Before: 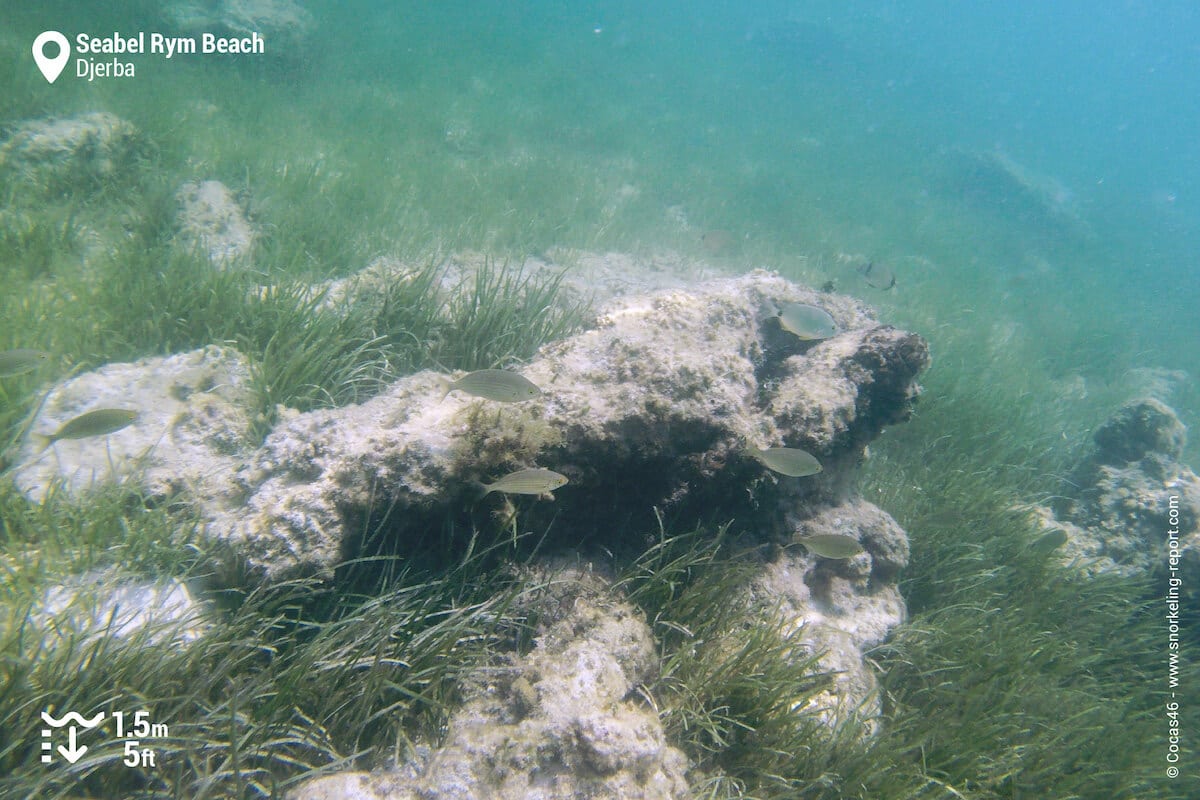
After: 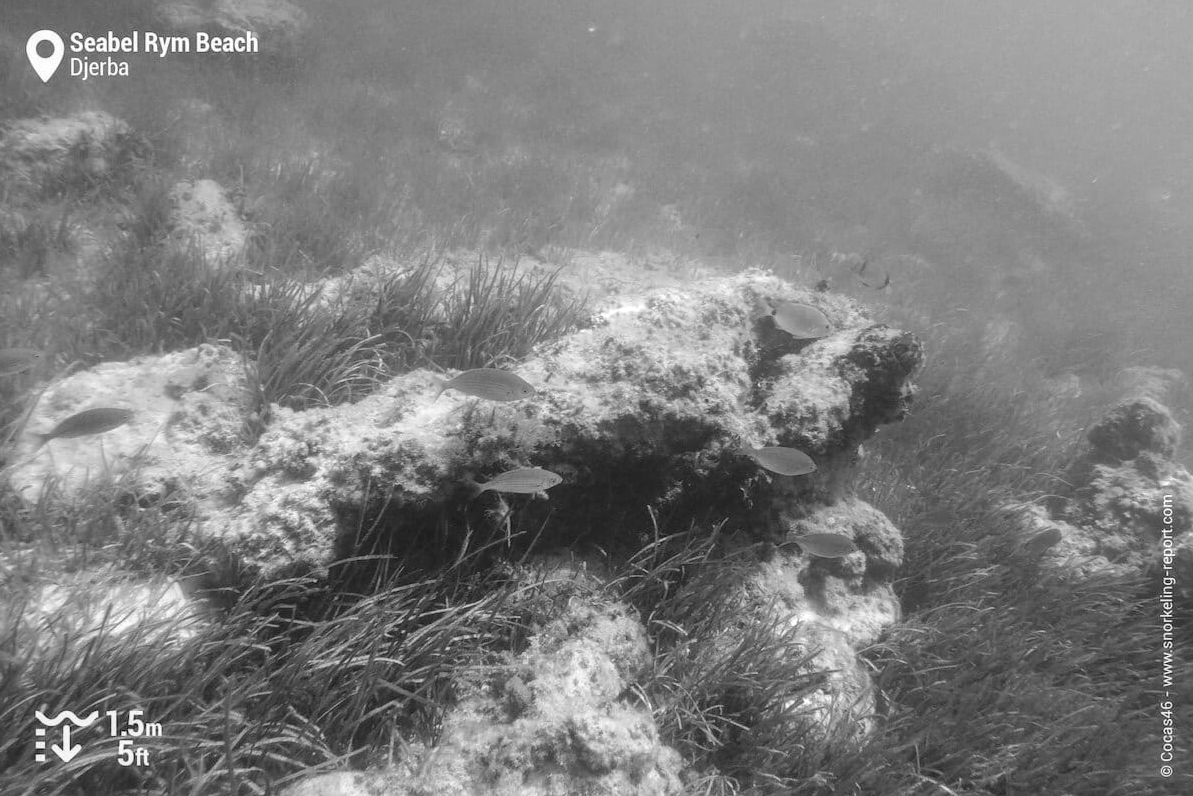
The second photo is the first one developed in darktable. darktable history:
velvia: on, module defaults
crop and rotate: left 0.536%, top 0.215%, bottom 0.27%
color calibration: output gray [0.31, 0.36, 0.33, 0], illuminant same as pipeline (D50), adaptation XYZ, x 0.345, y 0.359, temperature 5014.26 K
color zones: curves: ch1 [(0.25, 0.61) (0.75, 0.248)]
local contrast: on, module defaults
